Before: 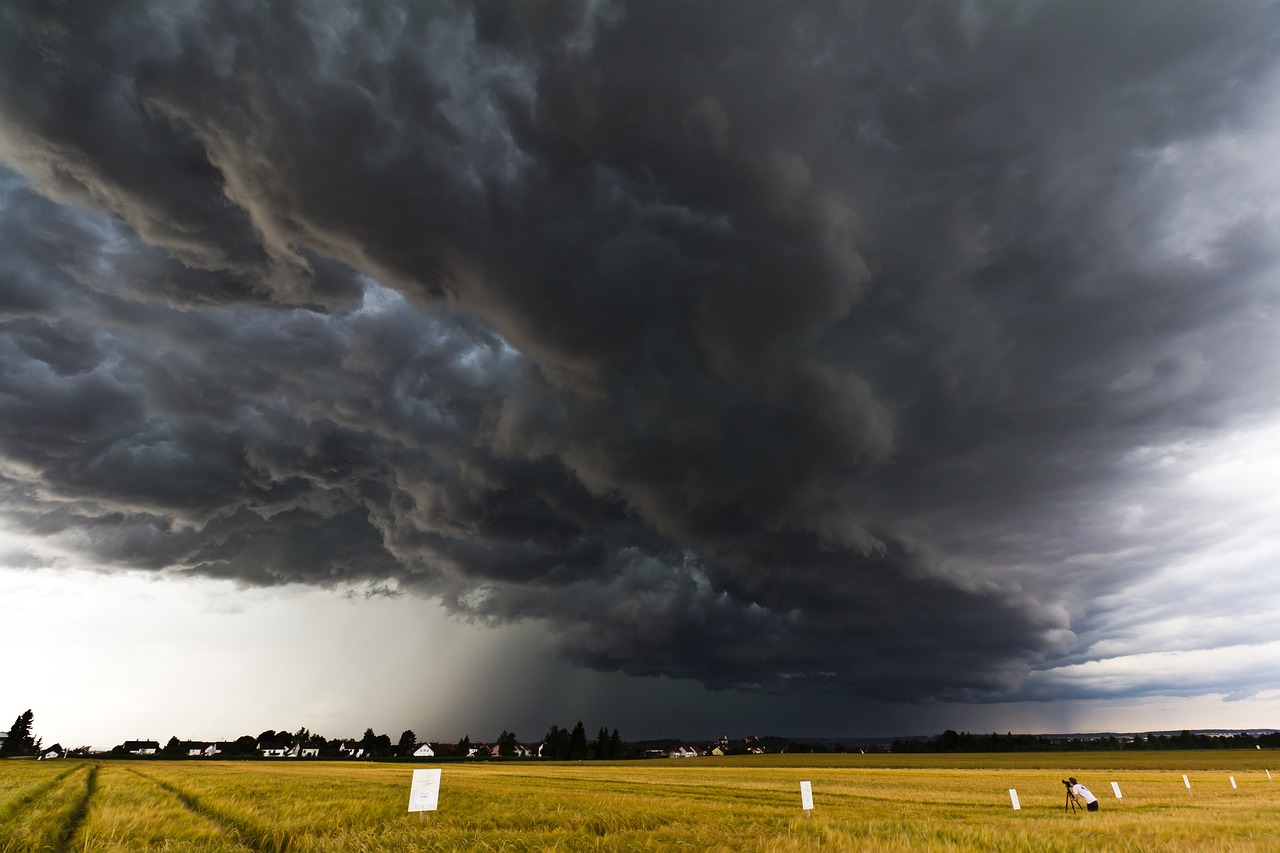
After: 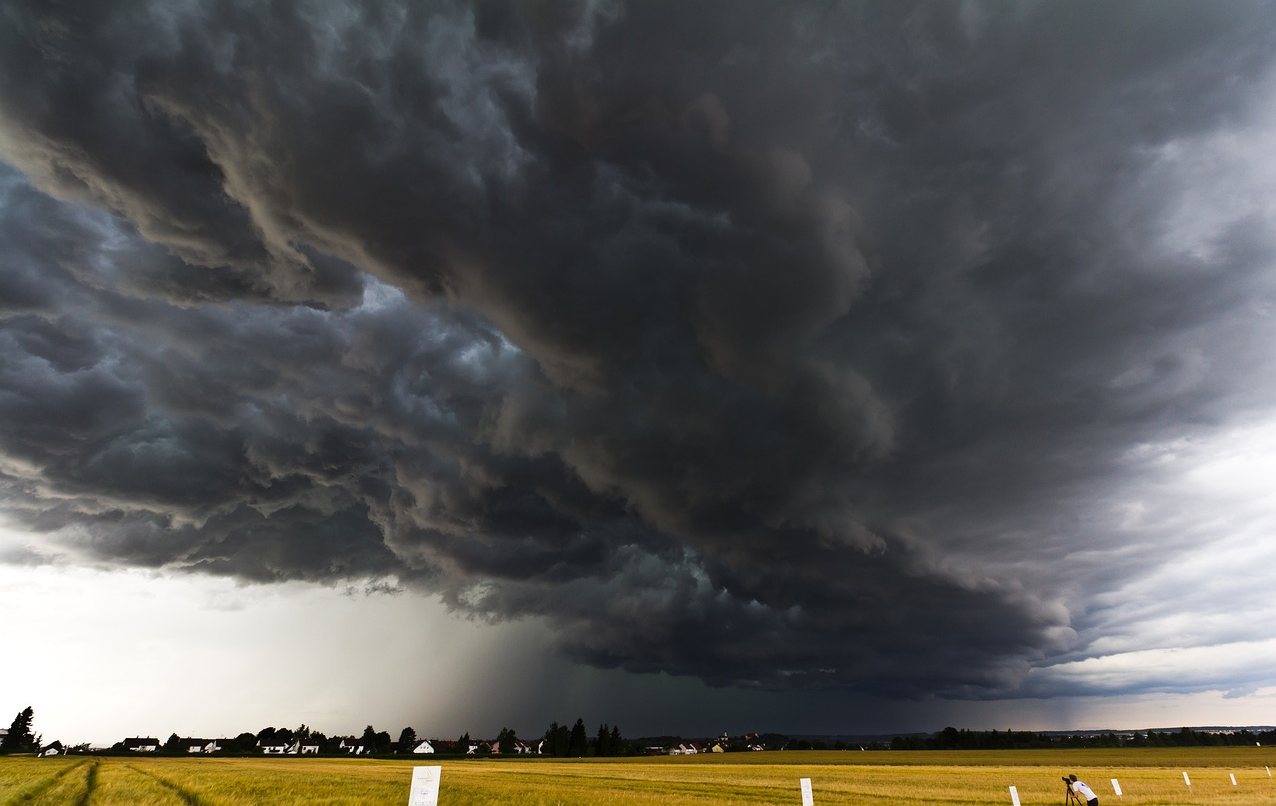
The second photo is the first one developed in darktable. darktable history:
crop: top 0.458%, right 0.256%, bottom 5.002%
